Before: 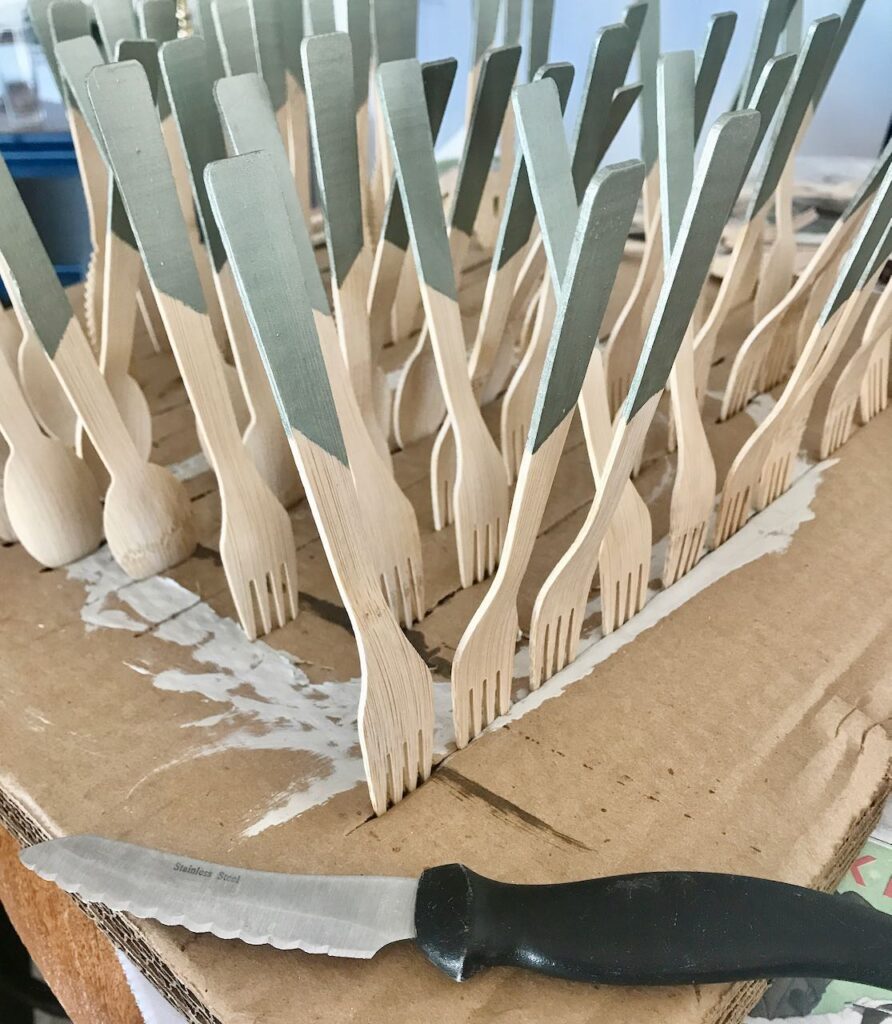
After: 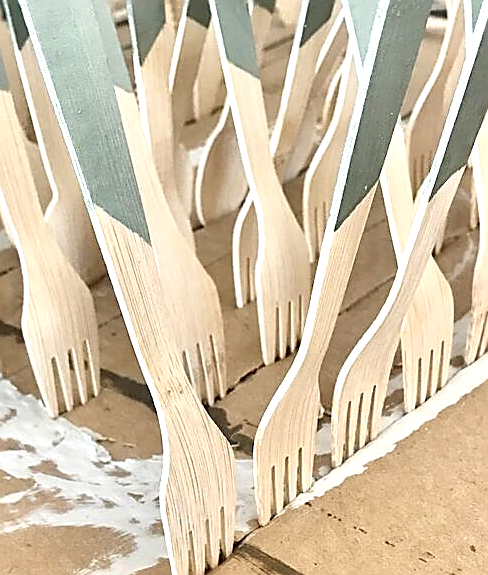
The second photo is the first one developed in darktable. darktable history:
crop and rotate: left 22.208%, top 21.848%, right 23.06%, bottom 21.962%
sharpen: radius 1.421, amount 1.249, threshold 0.68
exposure: exposure 0.663 EV, compensate highlight preservation false
